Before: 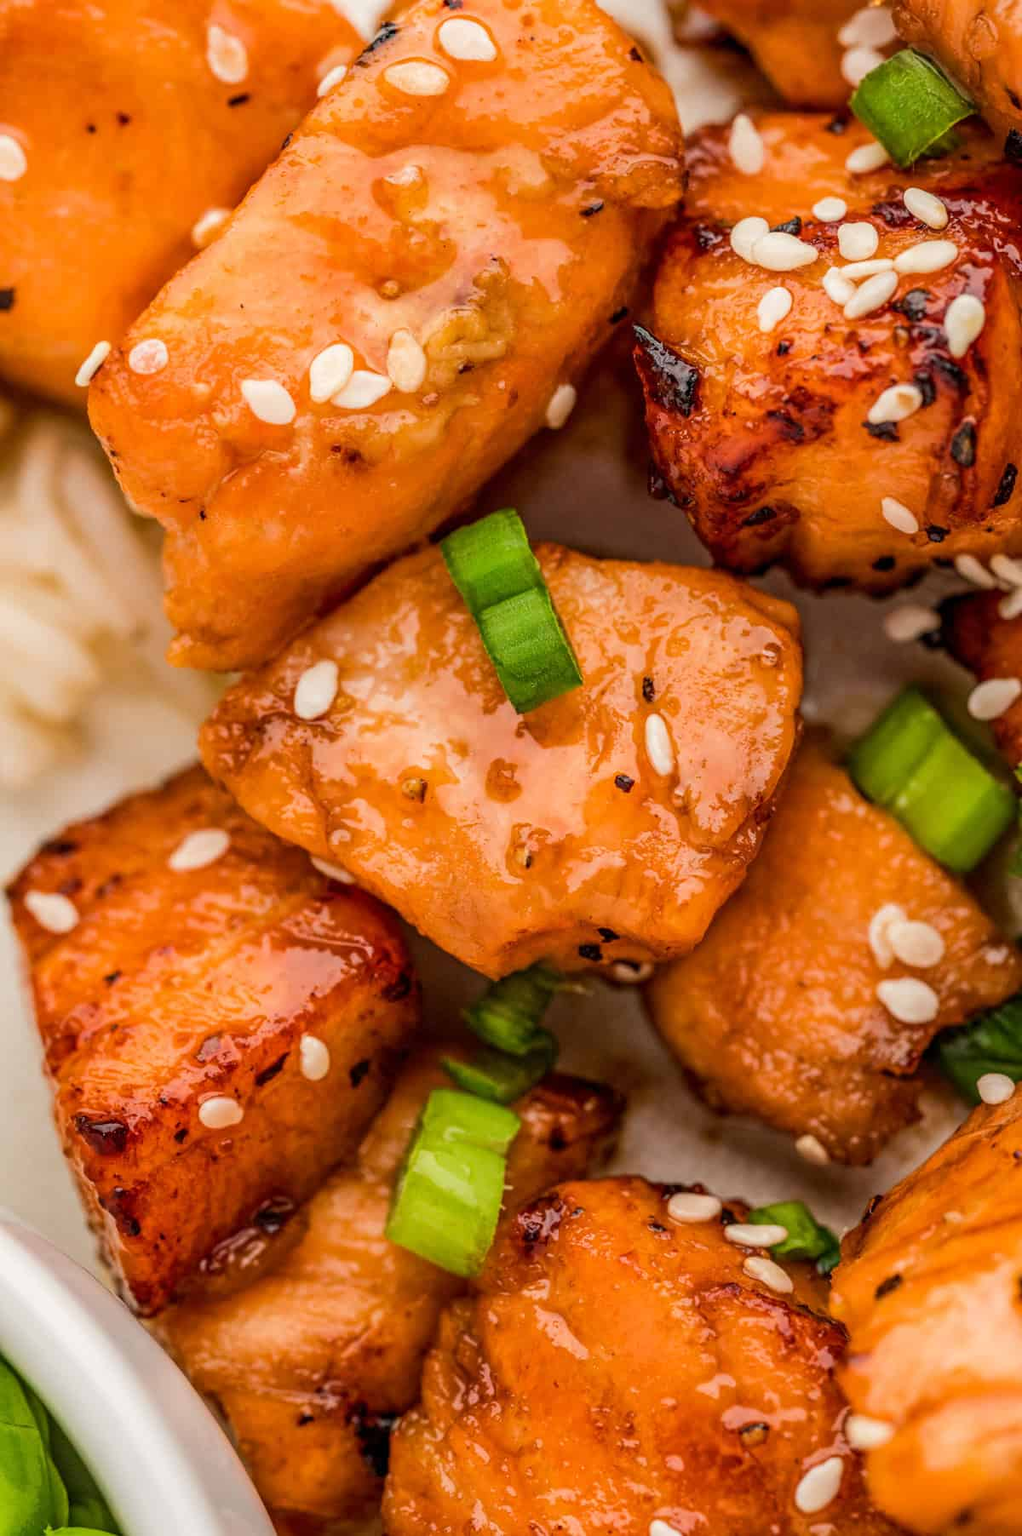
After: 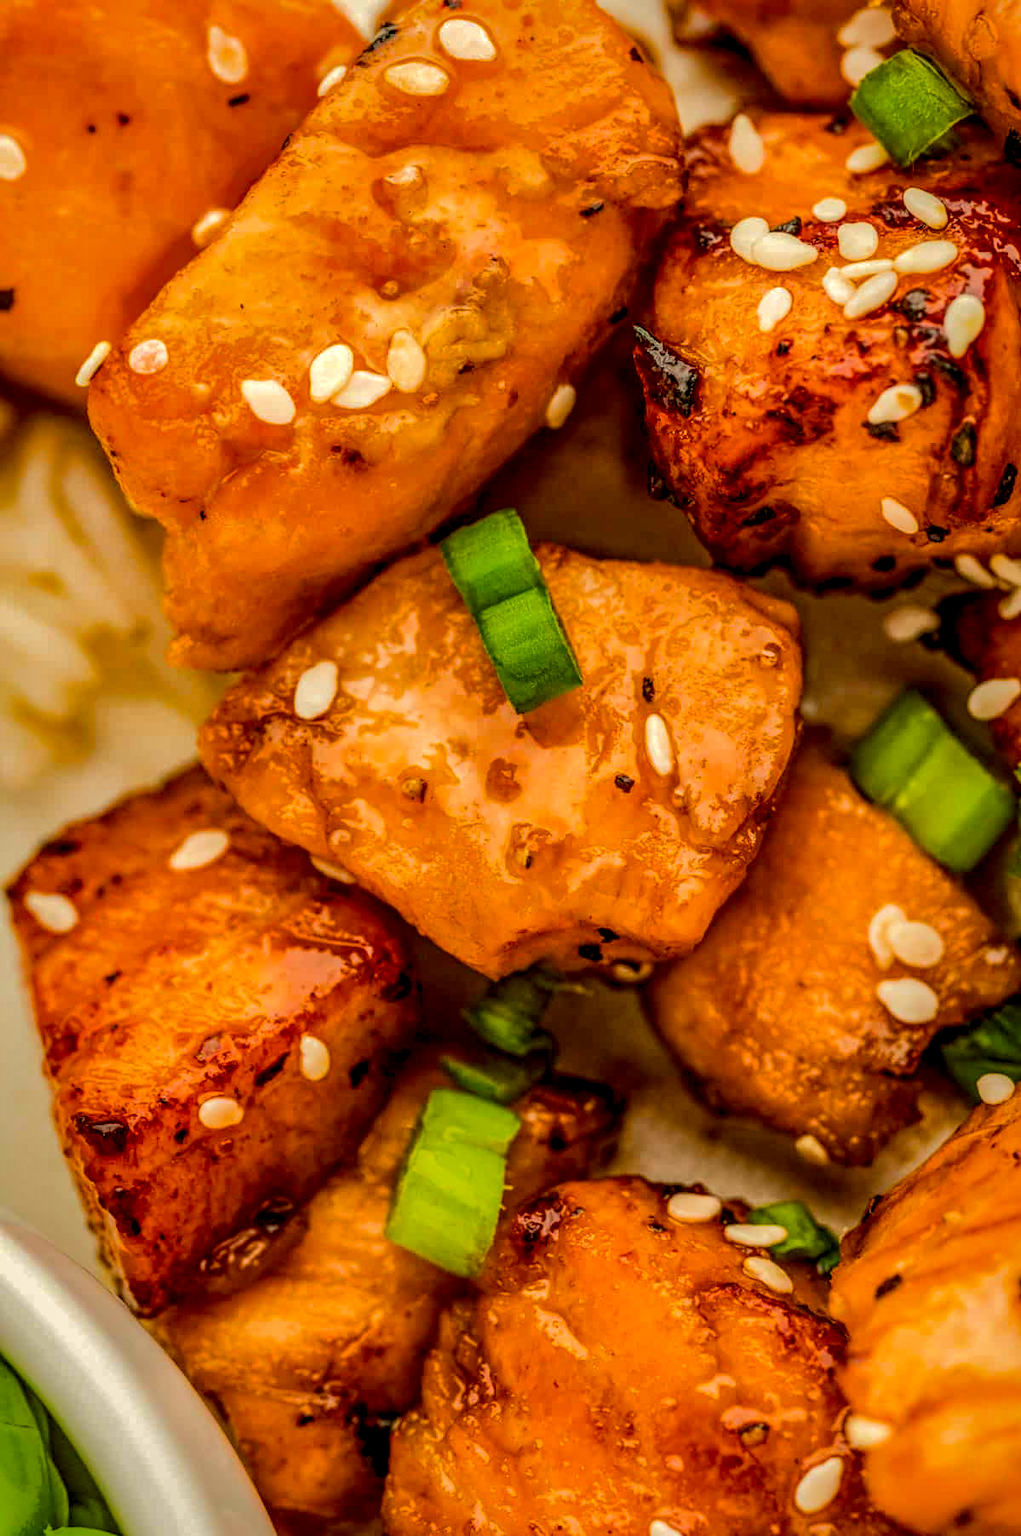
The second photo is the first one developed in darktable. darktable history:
tone equalizer: on, module defaults
color balance rgb: global offset › hue 169.68°, perceptual saturation grading › global saturation 30.841%
color correction: highlights a* -1.72, highlights b* 9.97, shadows a* 0.914, shadows b* 19.97
shadows and highlights: shadows -19.27, highlights -73.17
local contrast: detail 144%
